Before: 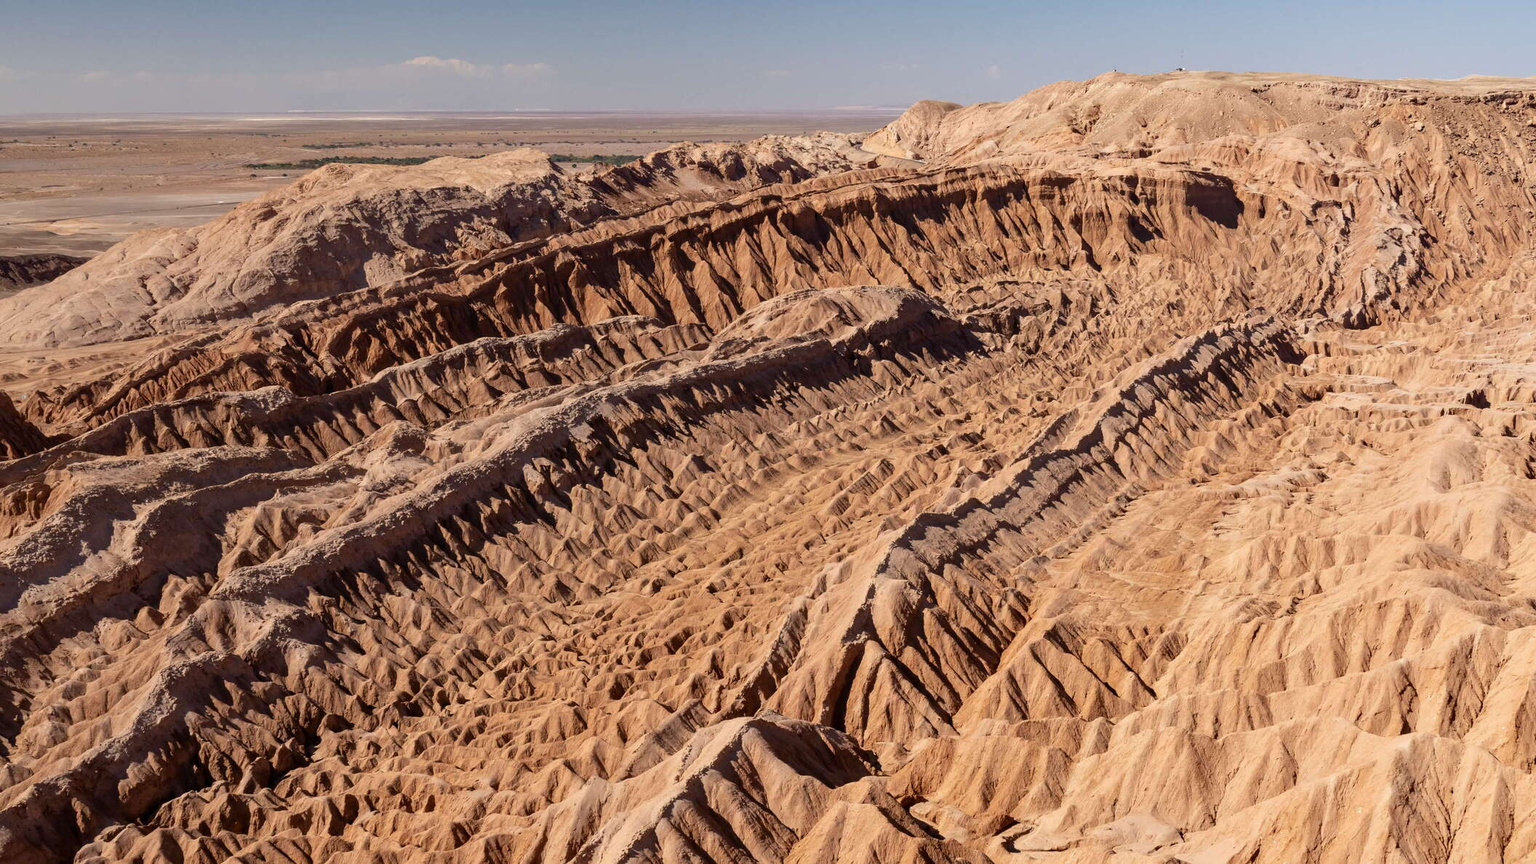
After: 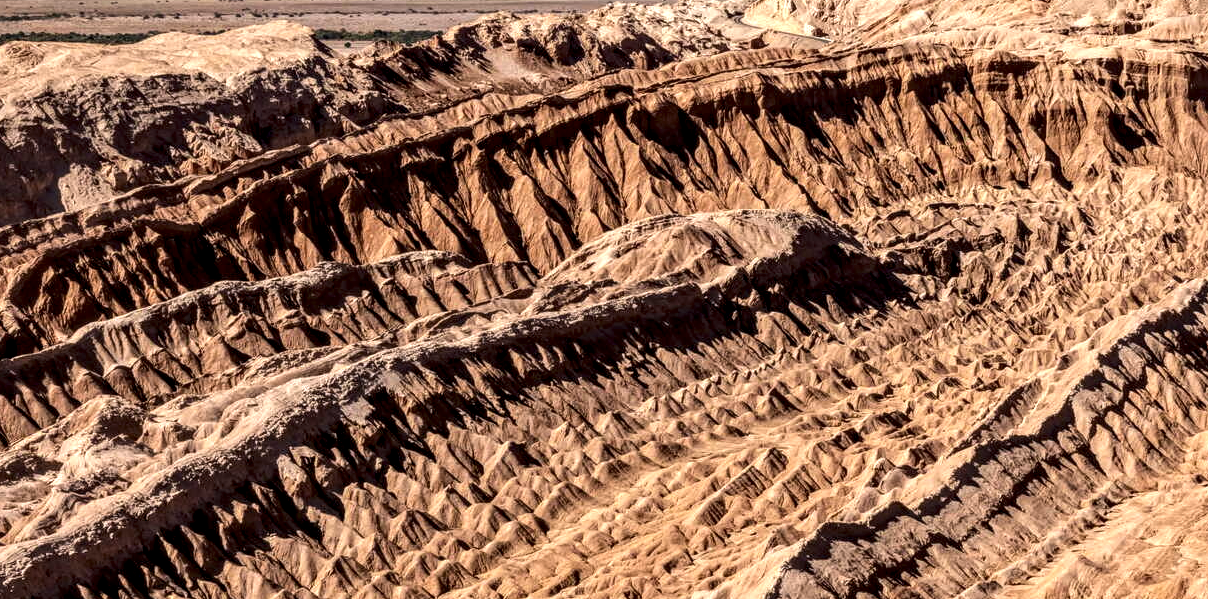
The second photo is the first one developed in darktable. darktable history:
tone equalizer: -8 EV -0.417 EV, -7 EV -0.389 EV, -6 EV -0.333 EV, -5 EV -0.222 EV, -3 EV 0.222 EV, -2 EV 0.333 EV, -1 EV 0.389 EV, +0 EV 0.417 EV, edges refinement/feathering 500, mask exposure compensation -1.57 EV, preserve details no
local contrast: highlights 79%, shadows 56%, detail 175%, midtone range 0.428
crop: left 20.932%, top 15.471%, right 21.848%, bottom 34.081%
